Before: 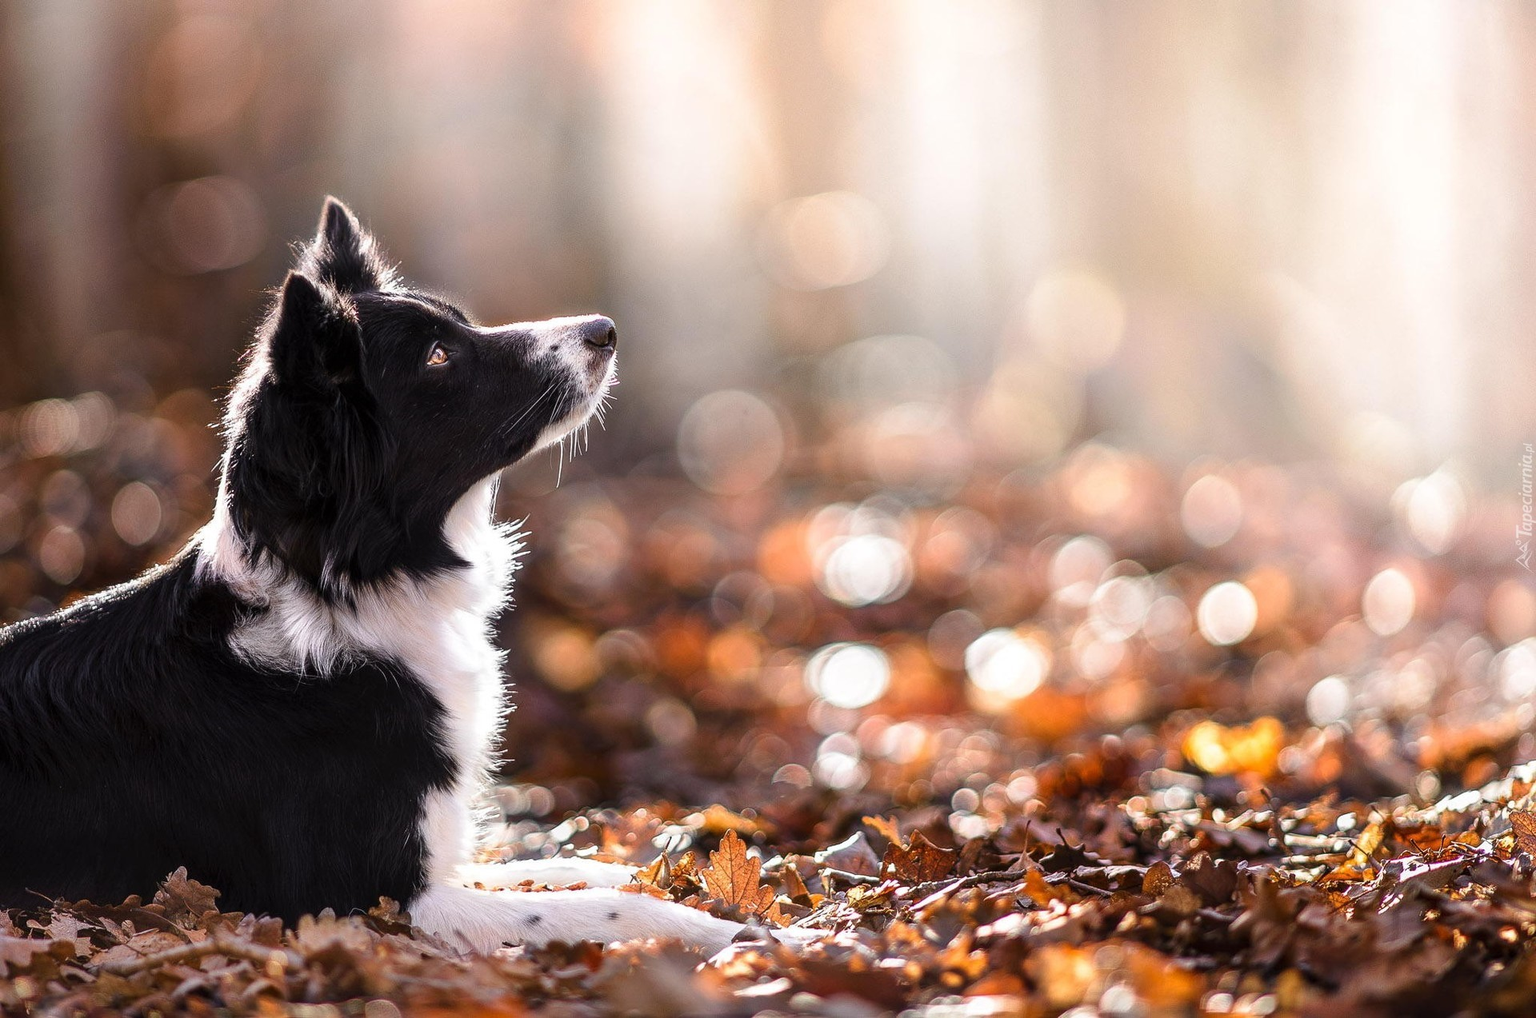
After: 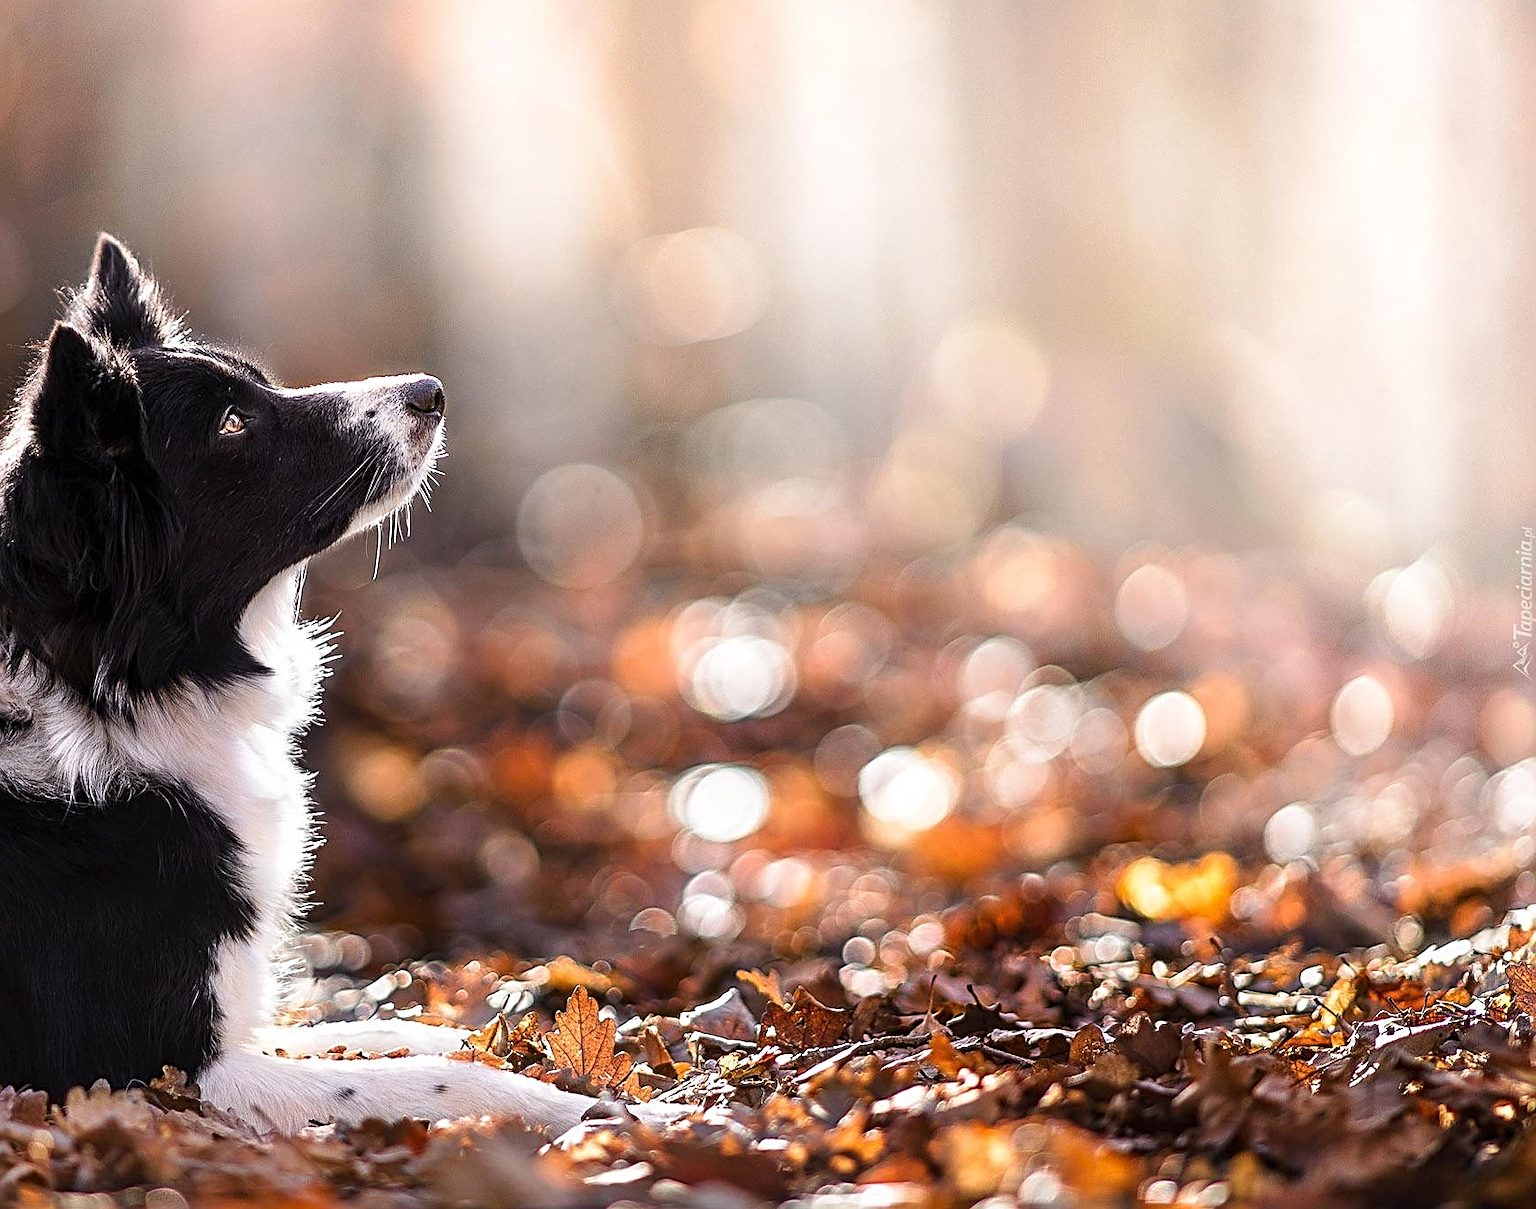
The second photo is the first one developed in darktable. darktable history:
crop: left 15.821%
tone curve: curves: ch0 [(0, 0) (0.003, 0.003) (0.011, 0.011) (0.025, 0.025) (0.044, 0.044) (0.069, 0.068) (0.1, 0.098) (0.136, 0.134) (0.177, 0.175) (0.224, 0.221) (0.277, 0.273) (0.335, 0.331) (0.399, 0.394) (0.468, 0.462) (0.543, 0.543) (0.623, 0.623) (0.709, 0.709) (0.801, 0.801) (0.898, 0.898) (1, 1)], preserve colors none
sharpen: radius 2.714, amount 0.665
